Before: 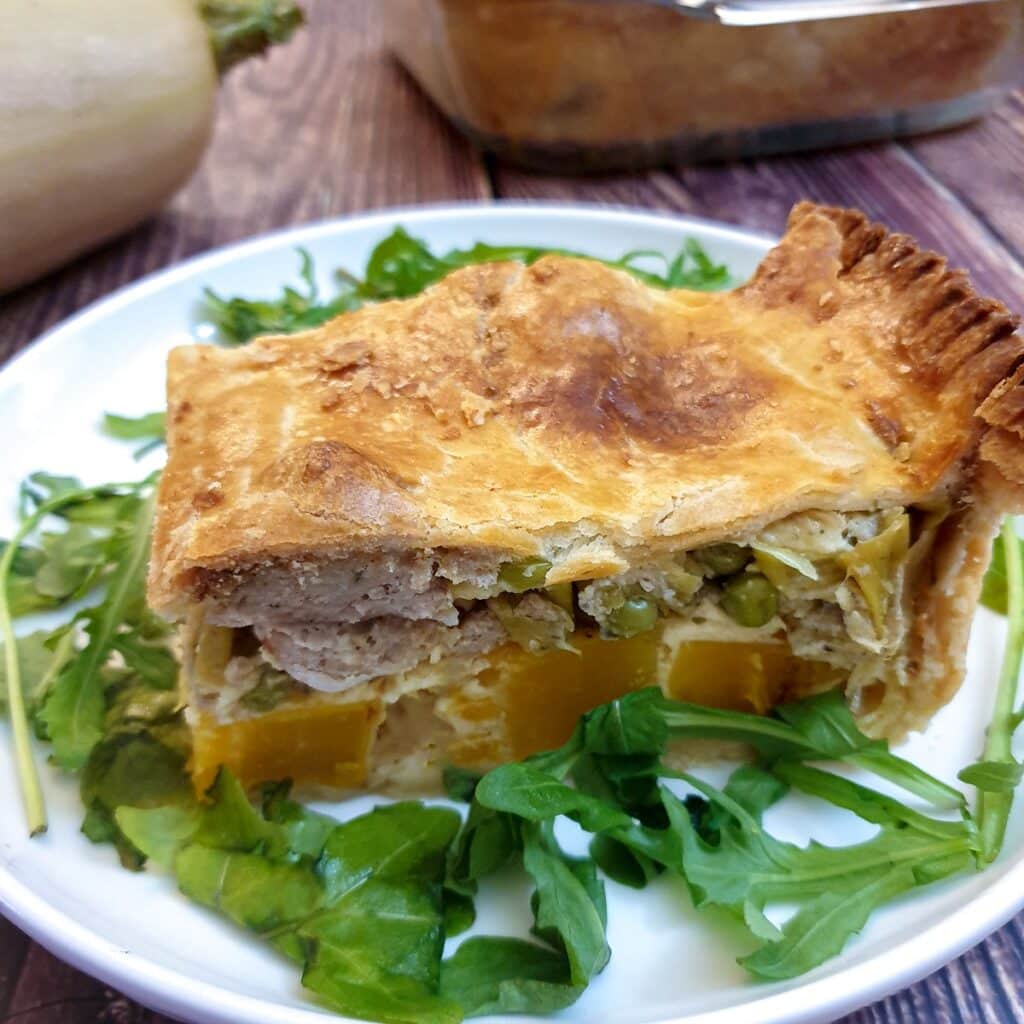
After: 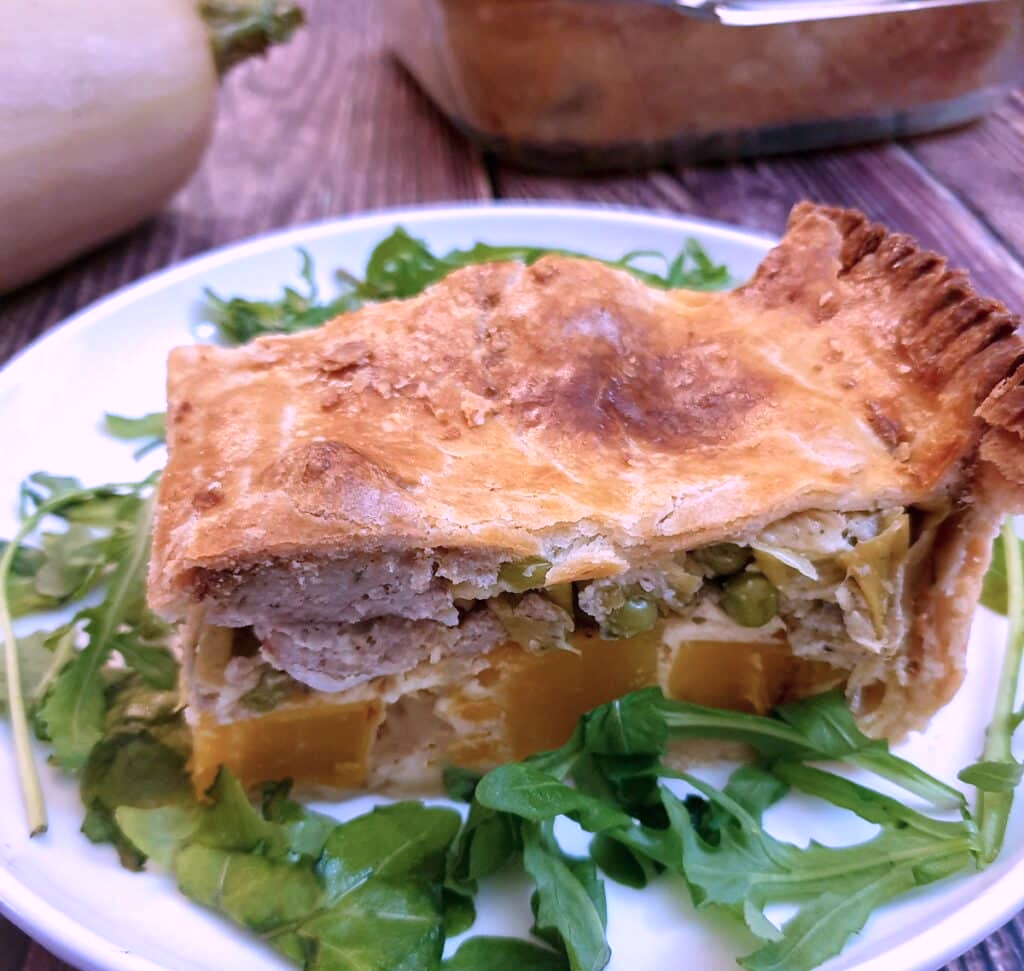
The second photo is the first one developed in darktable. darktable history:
color correction: highlights a* 15.18, highlights b* -25.74
crop and rotate: top 0.005%, bottom 5.169%
